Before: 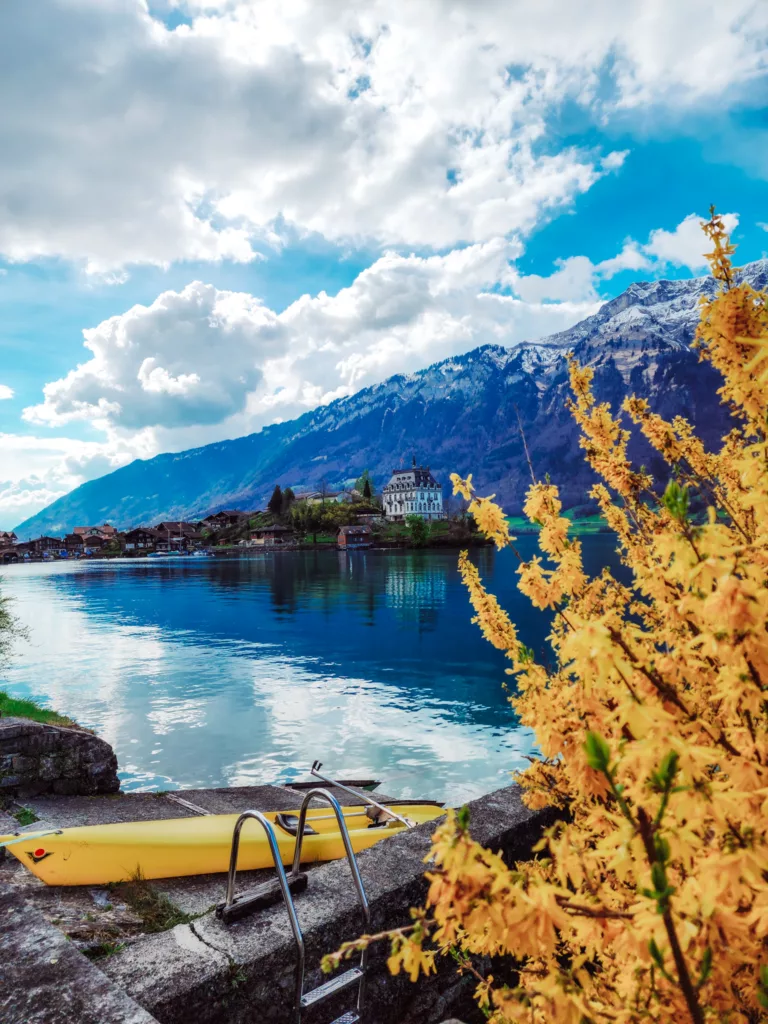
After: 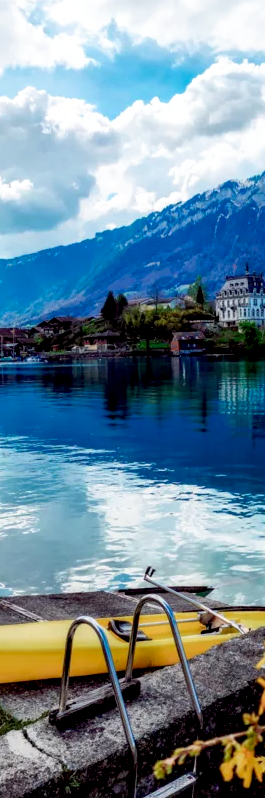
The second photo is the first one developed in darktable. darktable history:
base curve: curves: ch0 [(0.017, 0) (0.425, 0.441) (0.844, 0.933) (1, 1)], preserve colors none
crop and rotate: left 21.769%, top 19.025%, right 43.614%, bottom 2.996%
